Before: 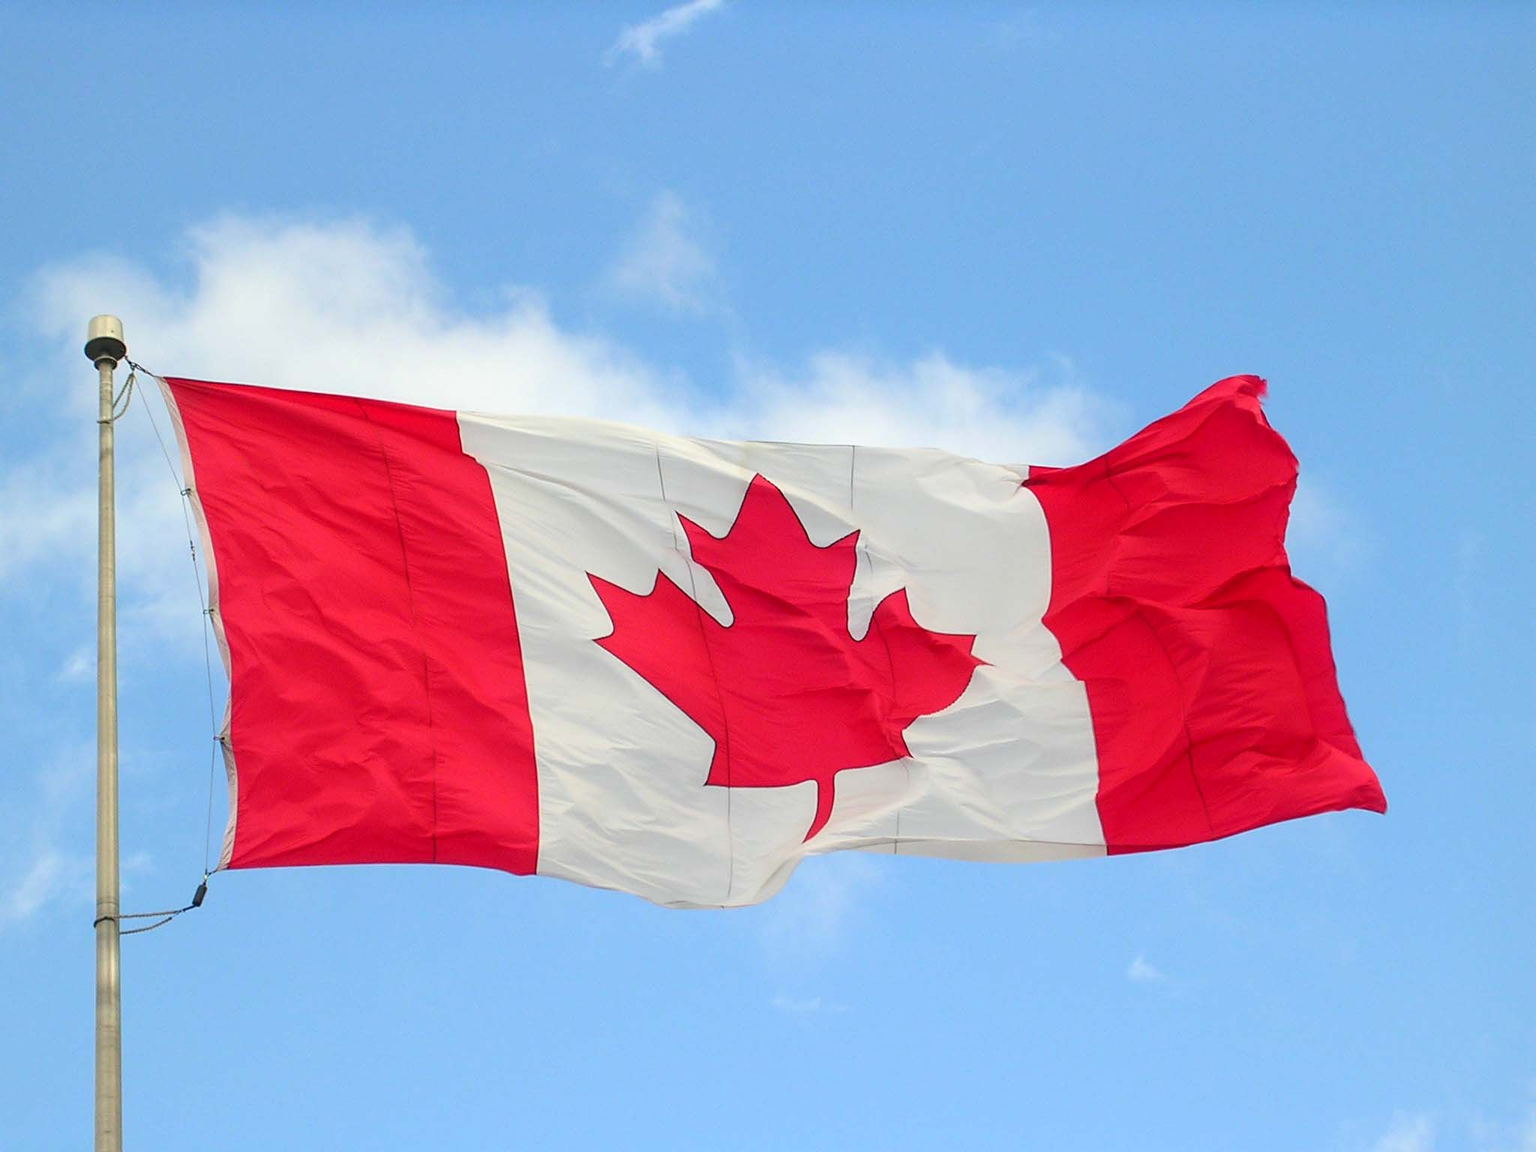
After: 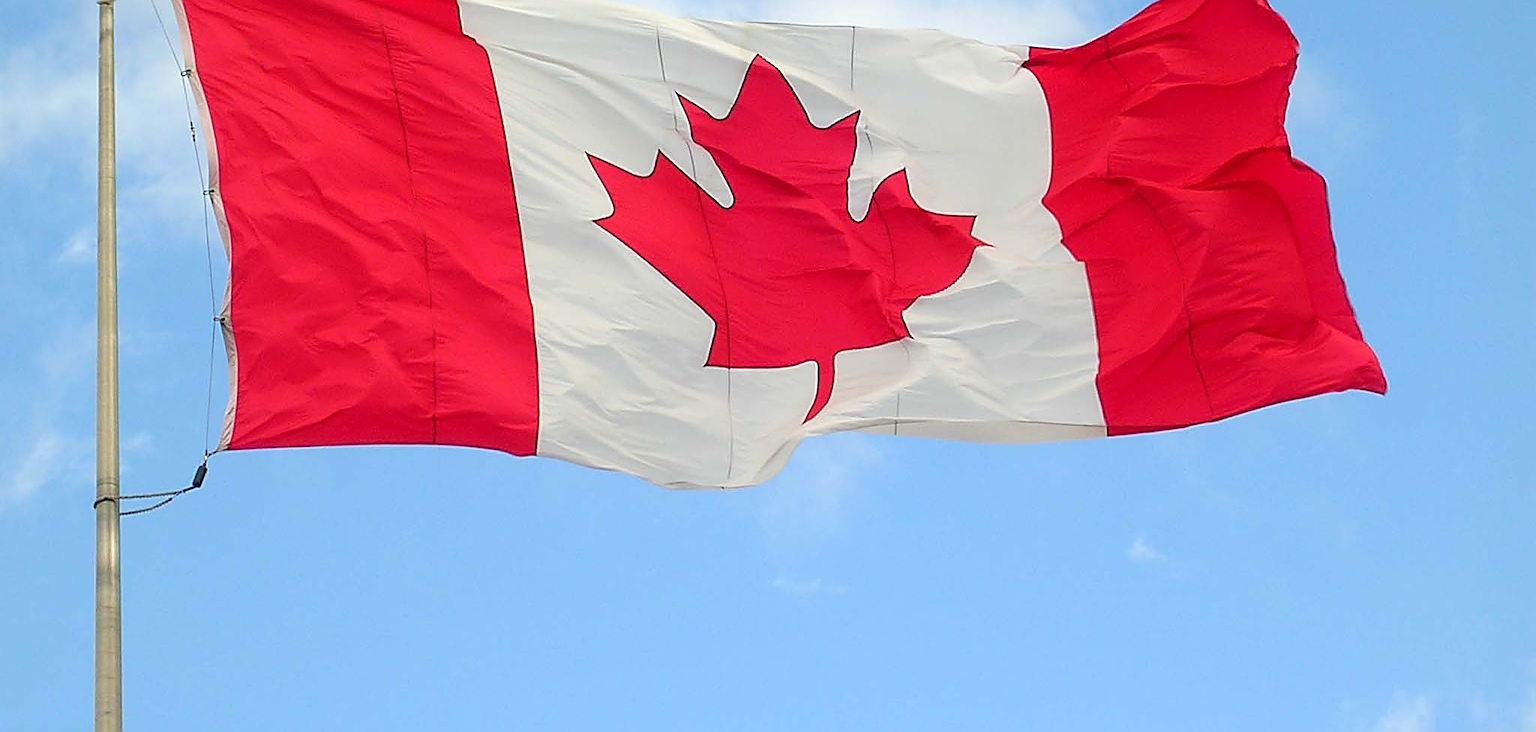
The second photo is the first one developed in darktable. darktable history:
crop and rotate: top 36.395%
sharpen: amount 0.887
